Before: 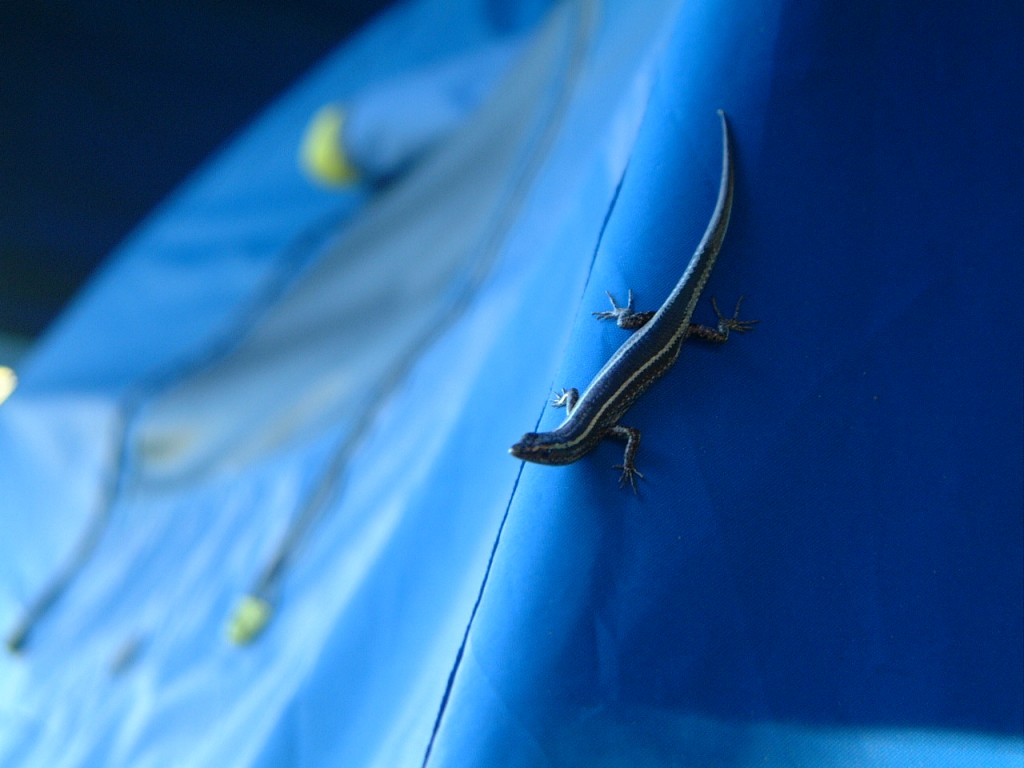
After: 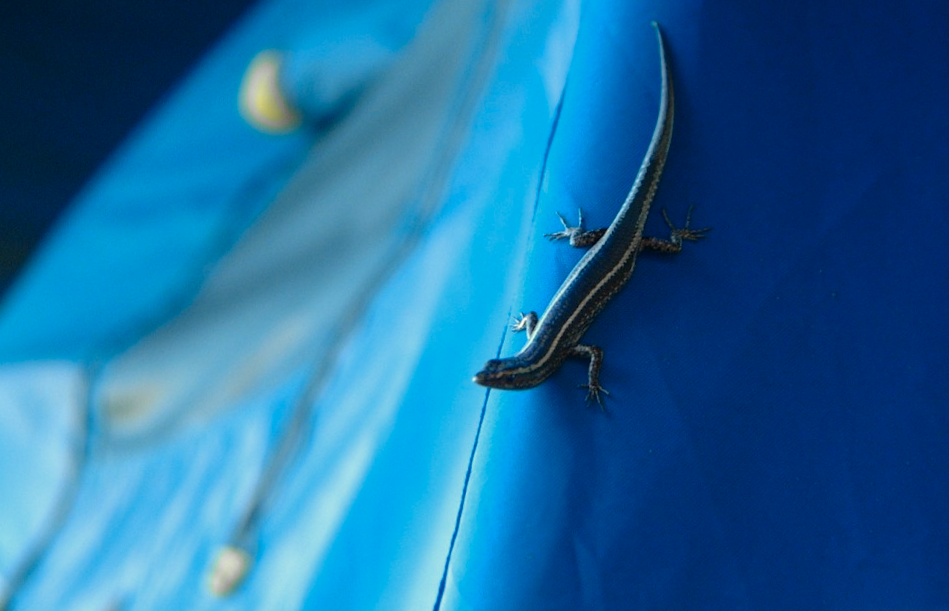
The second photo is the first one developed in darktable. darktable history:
color zones: curves: ch1 [(0.29, 0.492) (0.373, 0.185) (0.509, 0.481)]; ch2 [(0.25, 0.462) (0.749, 0.457)], mix 40.67%
rotate and perspective: rotation -5°, crop left 0.05, crop right 0.952, crop top 0.11, crop bottom 0.89
crop: left 1.964%, top 3.251%, right 1.122%, bottom 4.933%
white balance: red 1.045, blue 0.932
